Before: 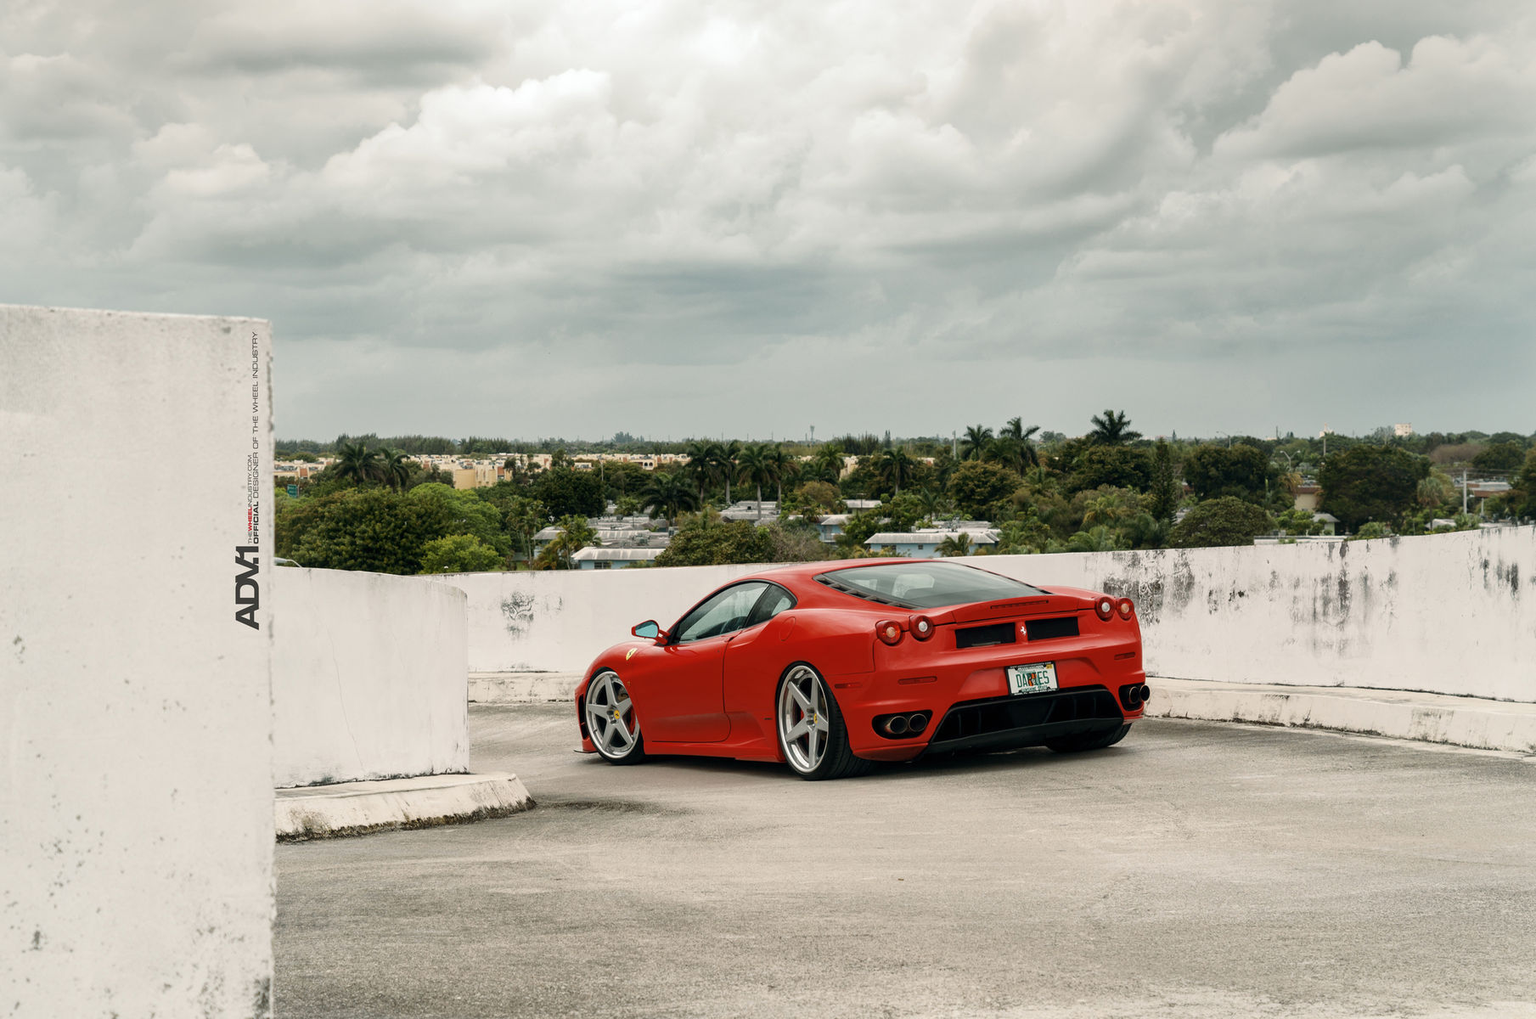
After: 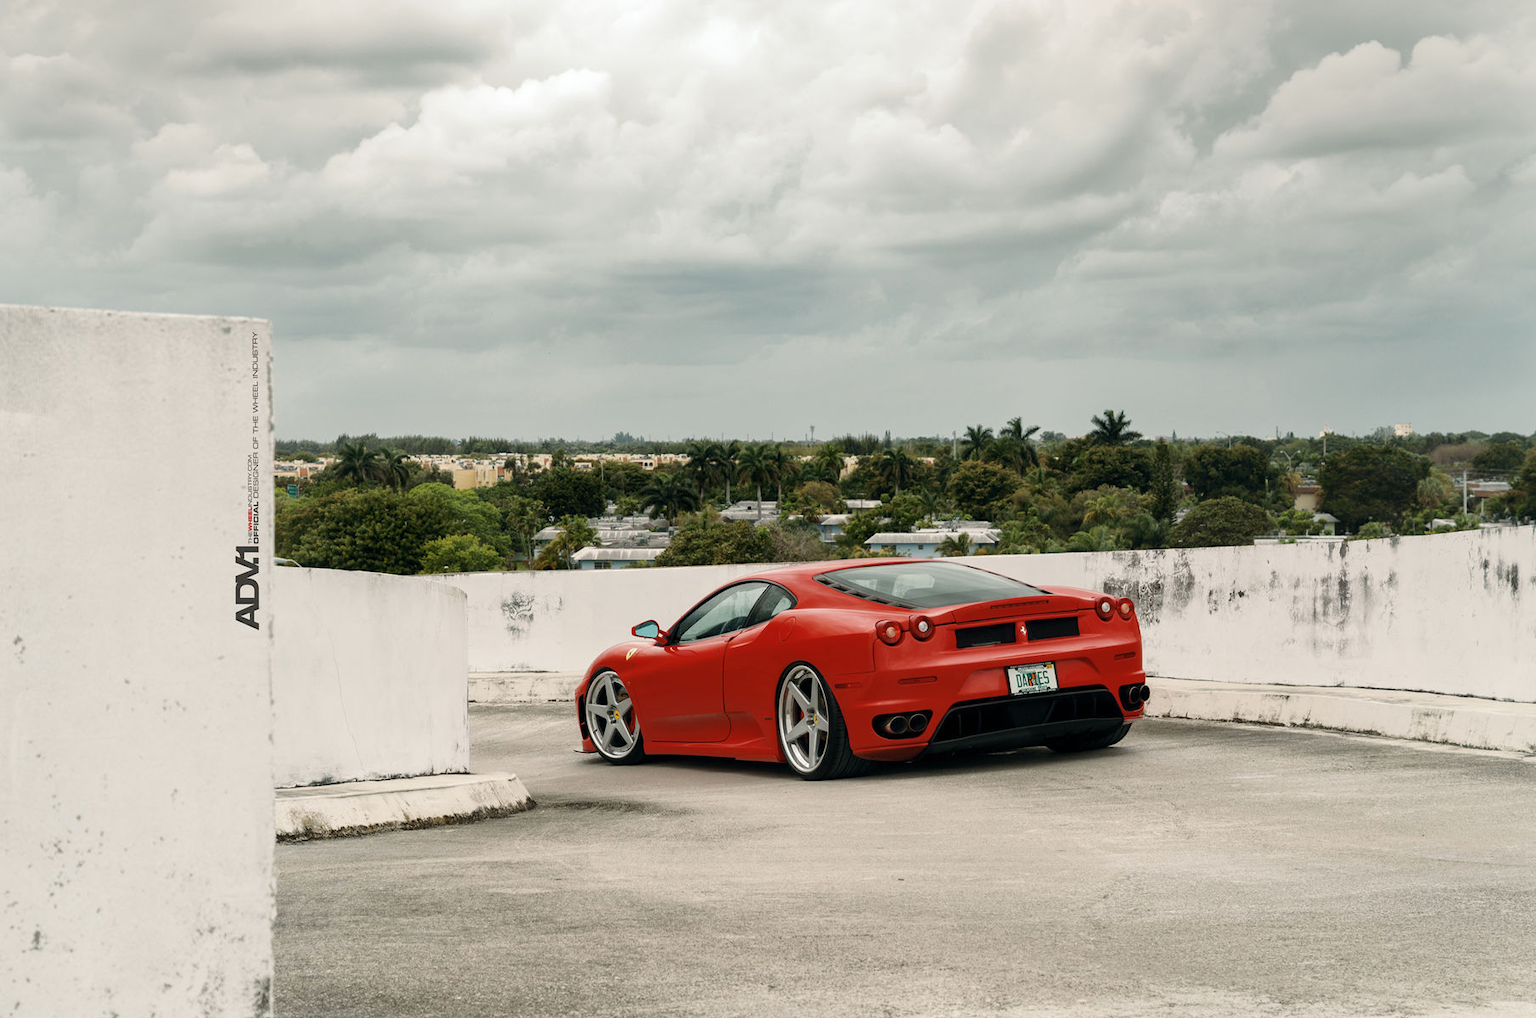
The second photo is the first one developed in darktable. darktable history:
color calibration: illuminant same as pipeline (D50), adaptation XYZ, x 0.346, y 0.357, temperature 5008.11 K
